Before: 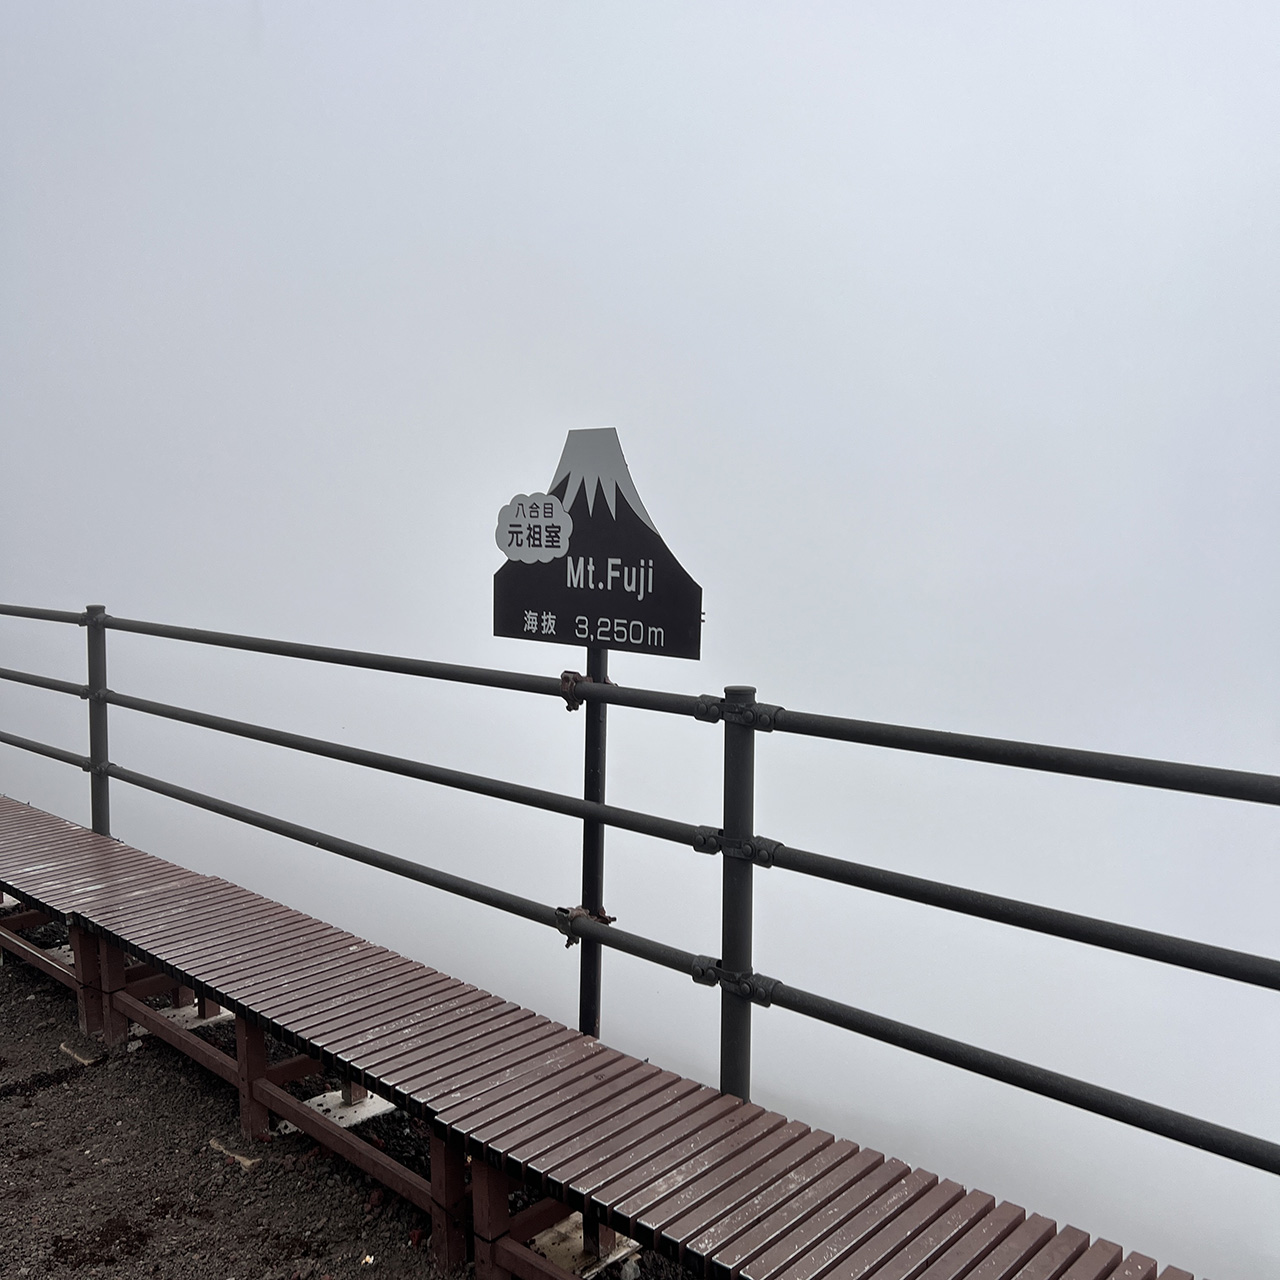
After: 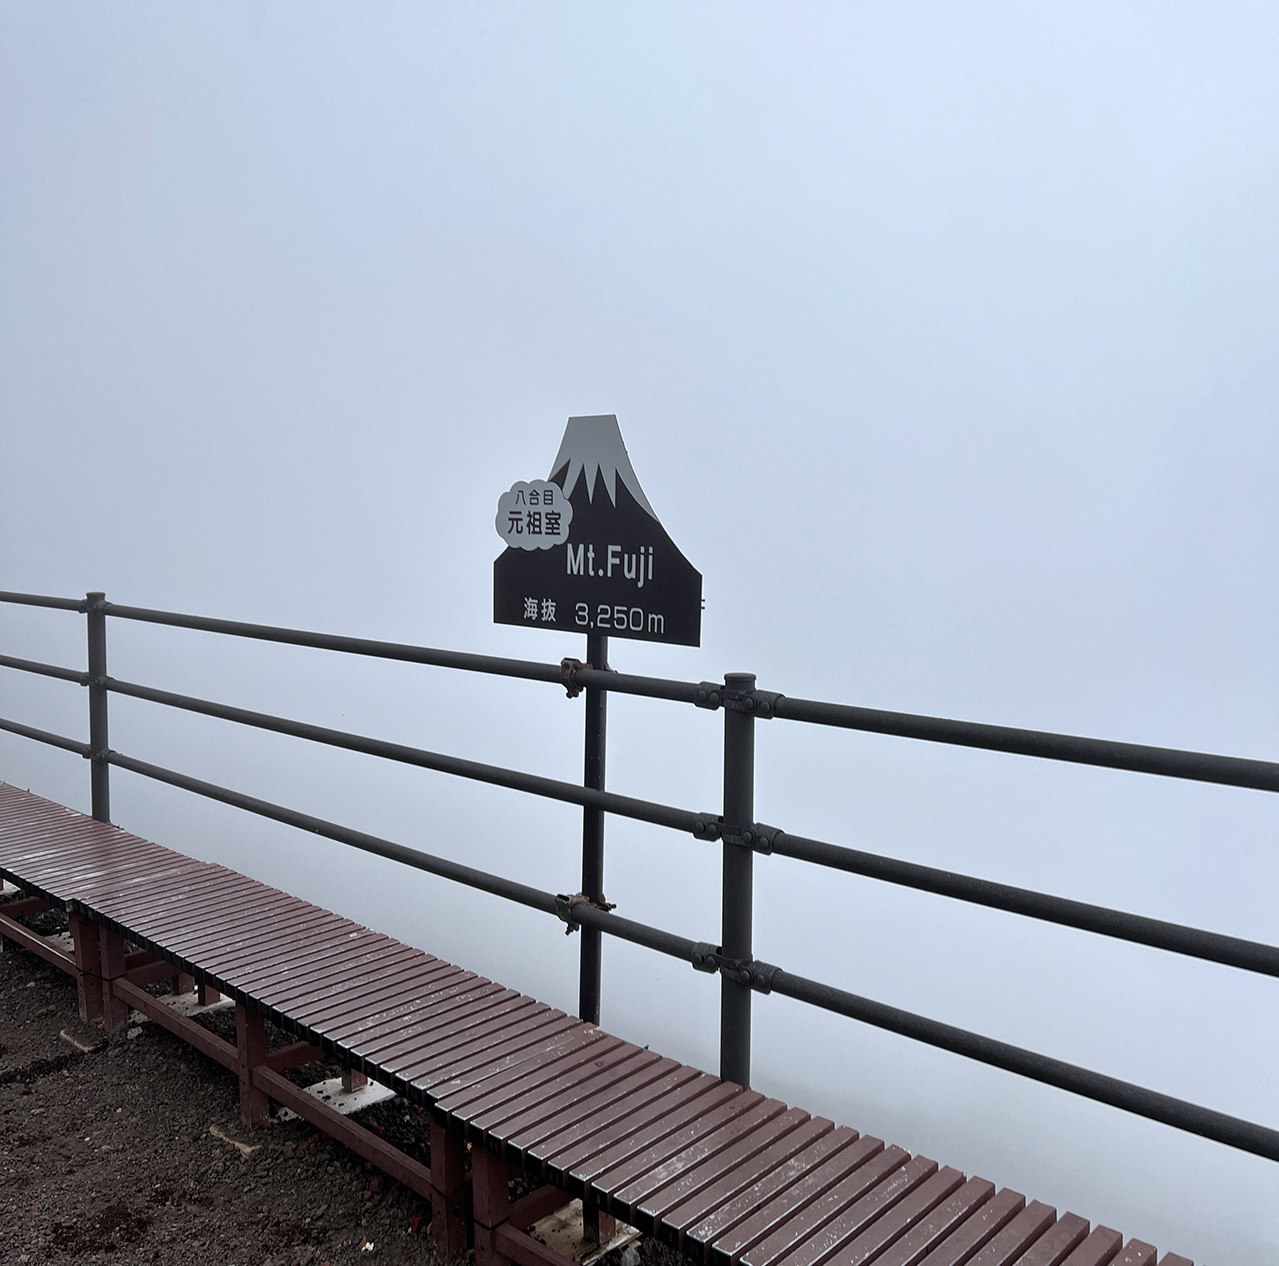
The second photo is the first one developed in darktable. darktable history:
crop: top 1.049%, right 0.001%
white balance: red 0.974, blue 1.044
